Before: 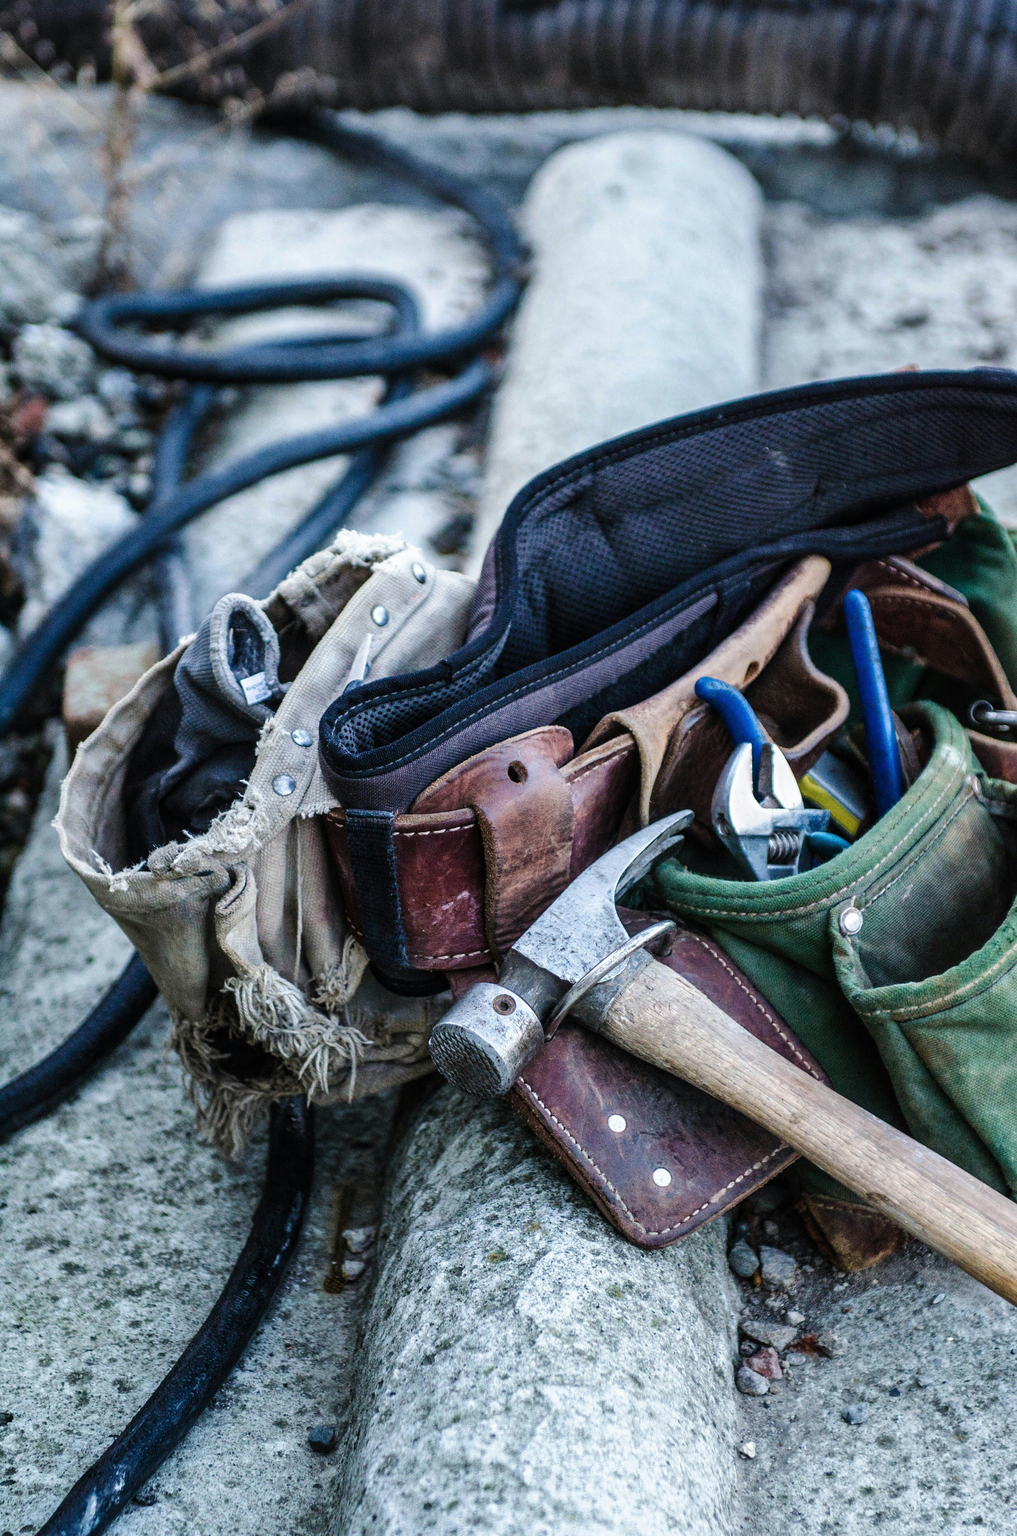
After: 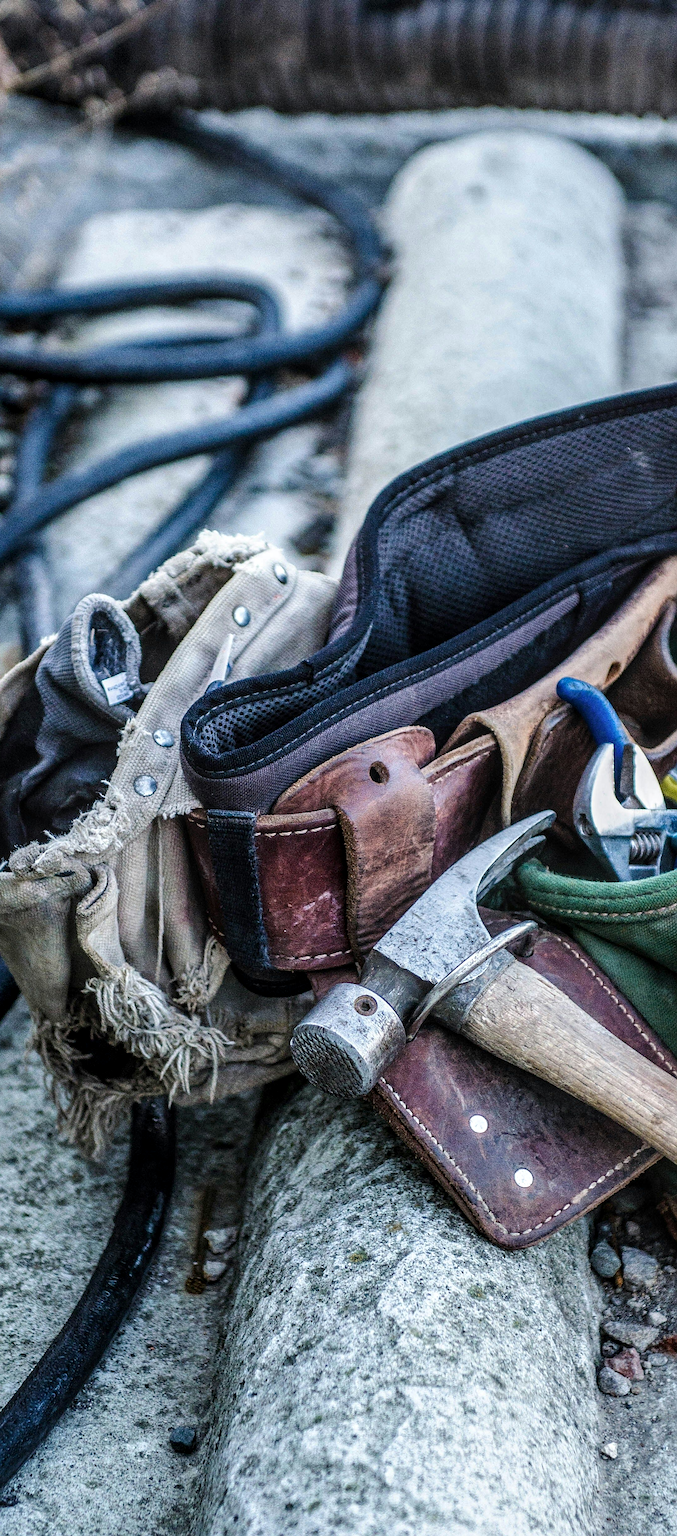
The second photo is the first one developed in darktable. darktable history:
local contrast: on, module defaults
crop and rotate: left 13.666%, right 19.727%
sharpen: on, module defaults
